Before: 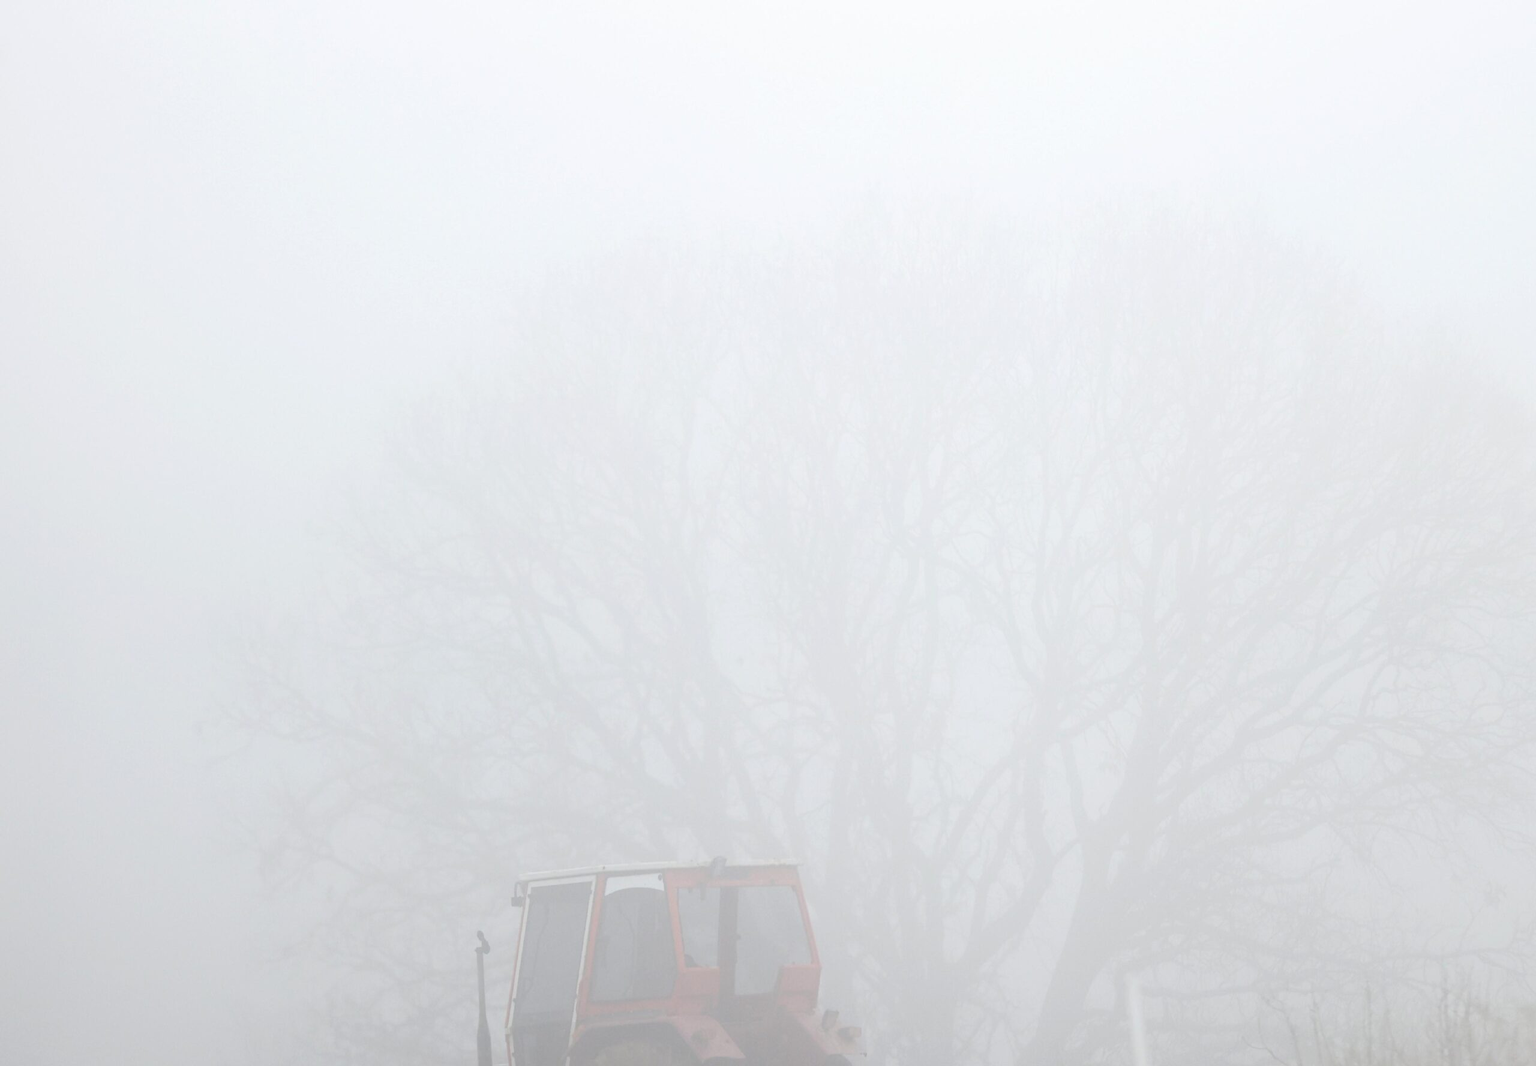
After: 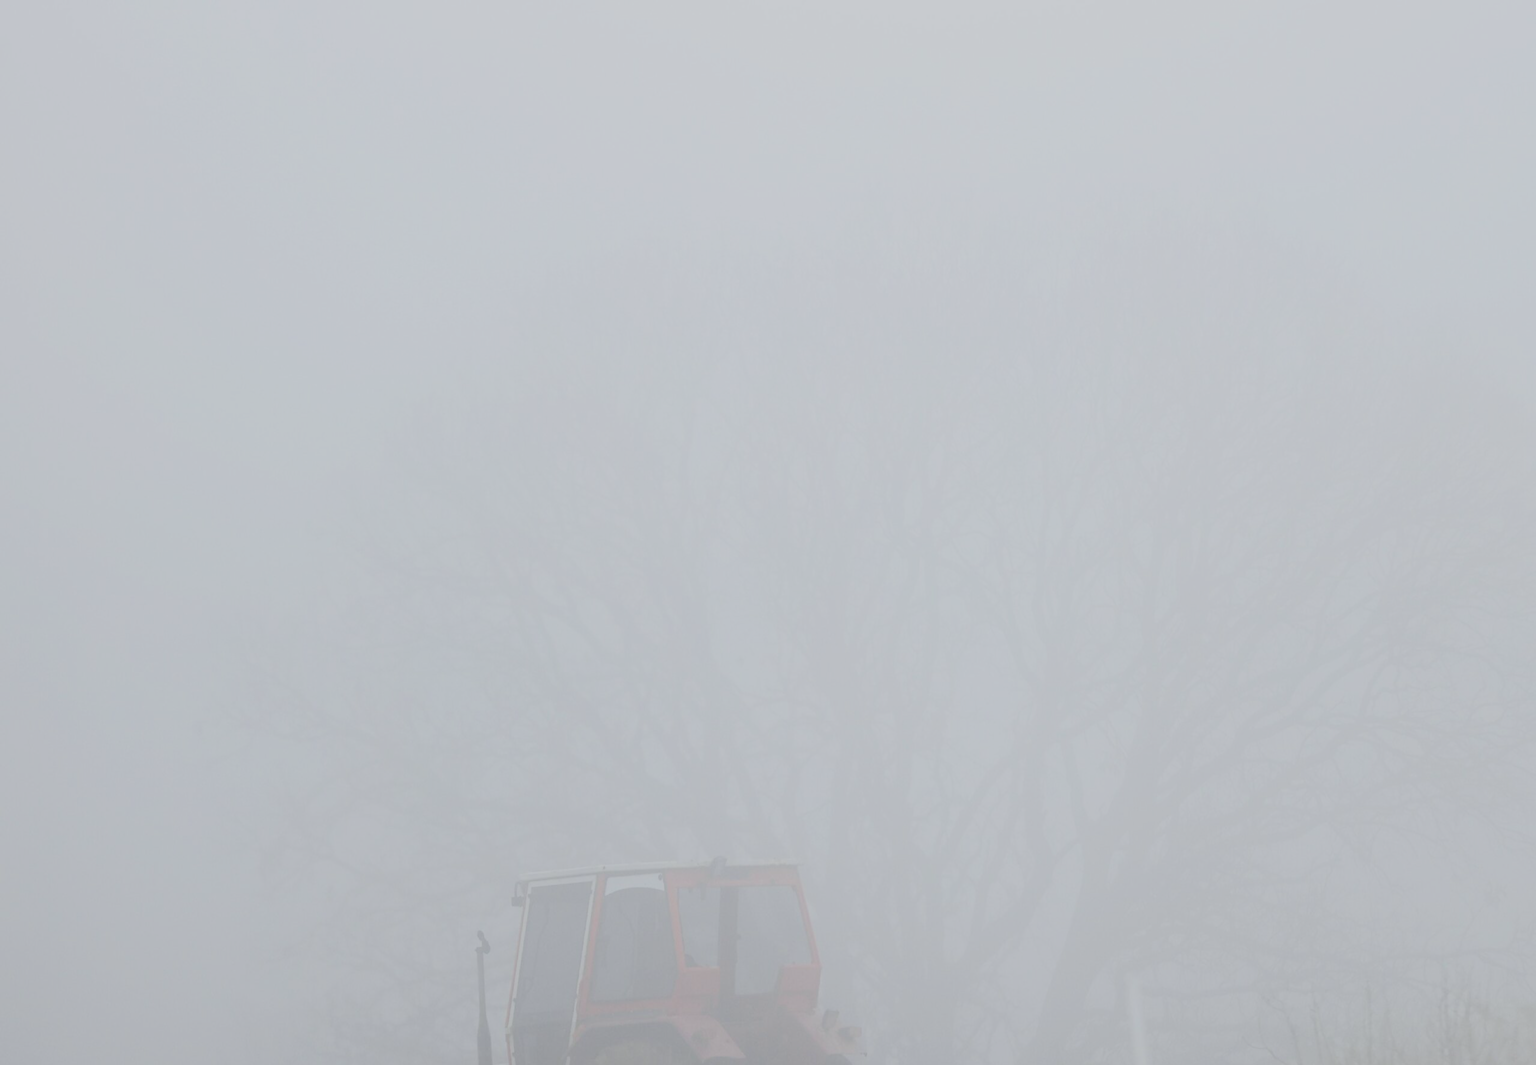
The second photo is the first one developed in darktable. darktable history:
white balance: red 0.982, blue 1.018
filmic rgb: black relative exposure -6.98 EV, white relative exposure 5.63 EV, hardness 2.86
